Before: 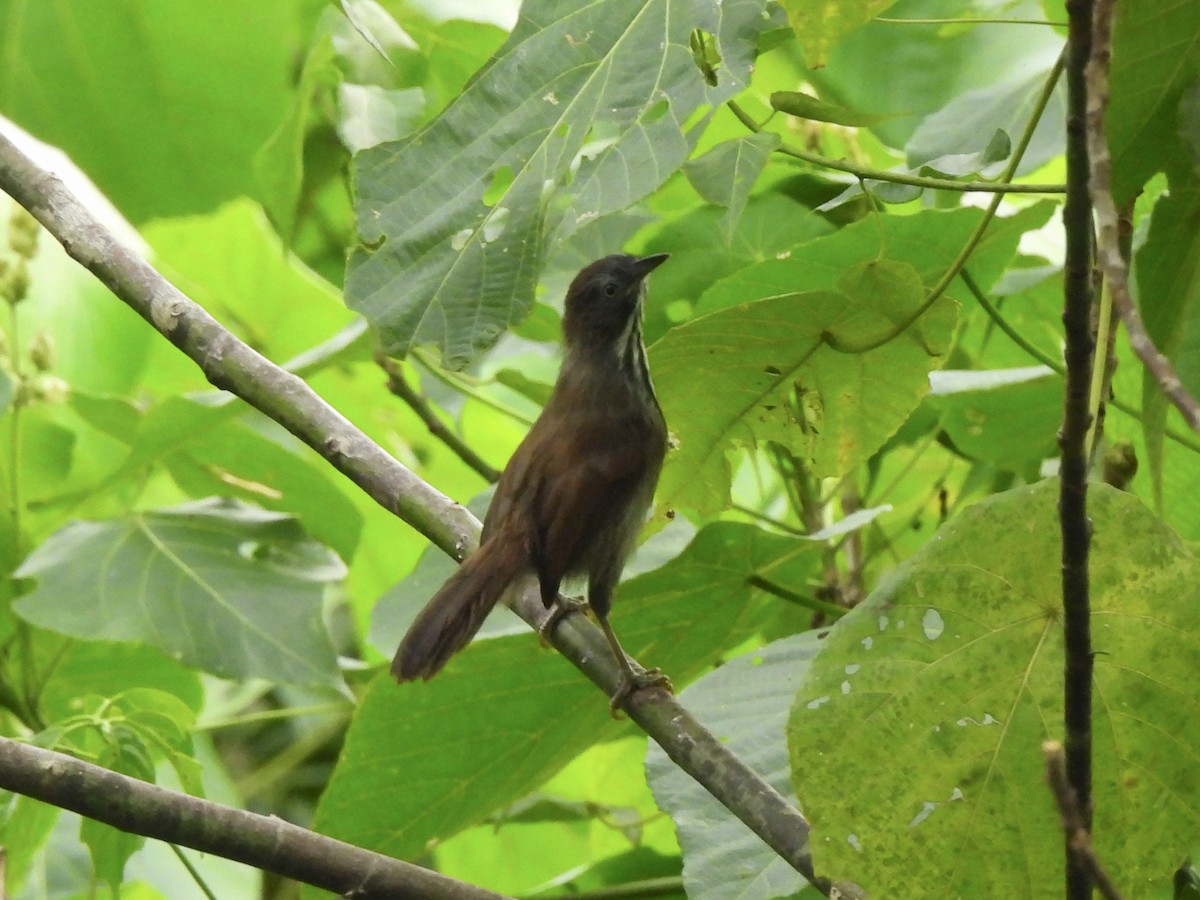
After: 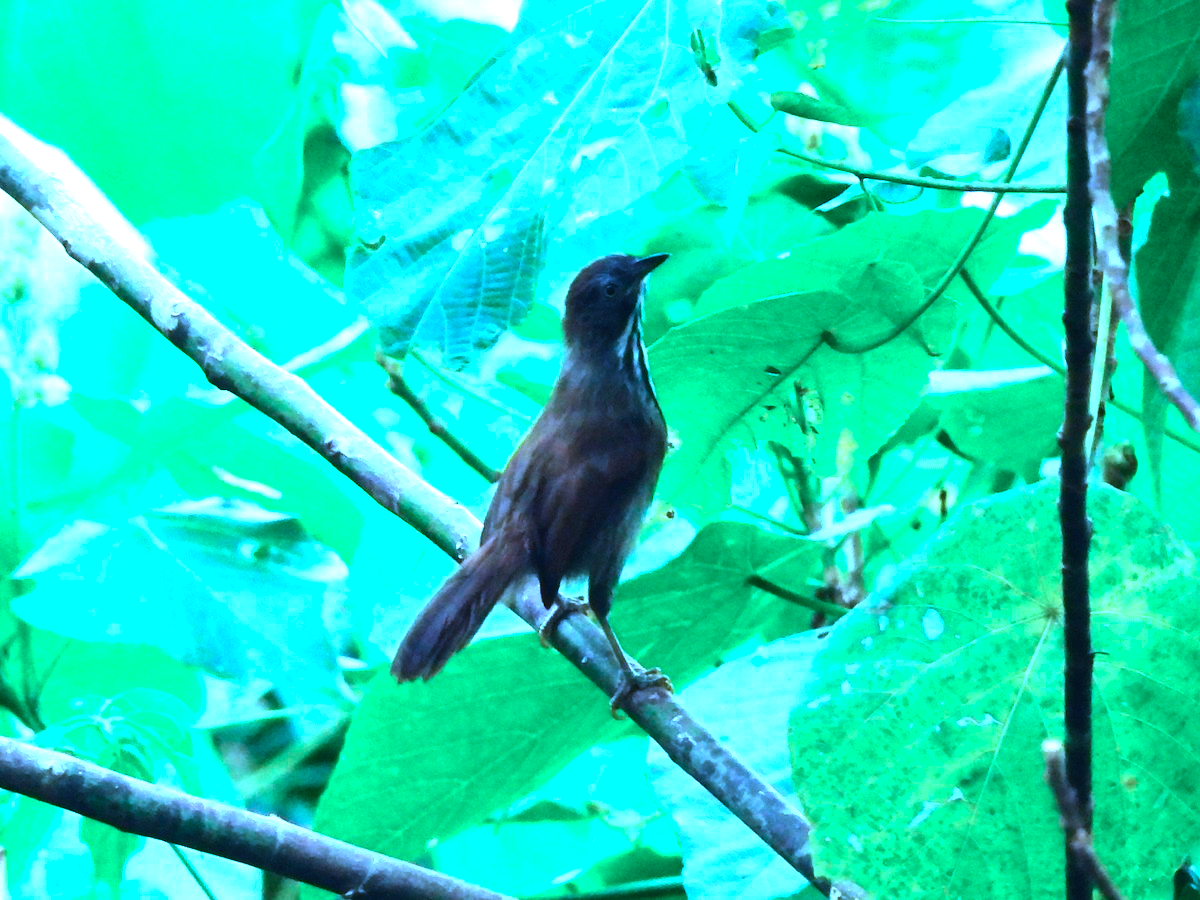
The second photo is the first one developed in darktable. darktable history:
tone equalizer: -8 EV -1.12 EV, -7 EV -1.03 EV, -6 EV -0.889 EV, -5 EV -0.569 EV, -3 EV 0.59 EV, -2 EV 0.869 EV, -1 EV 0.991 EV, +0 EV 1.07 EV, edges refinement/feathering 500, mask exposure compensation -1.57 EV, preserve details no
exposure: black level correction 0, exposure 0.696 EV, compensate exposure bias true, compensate highlight preservation false
color calibration: illuminant as shot in camera, x 0.482, y 0.431, temperature 2443.15 K, gamut compression 1.73
